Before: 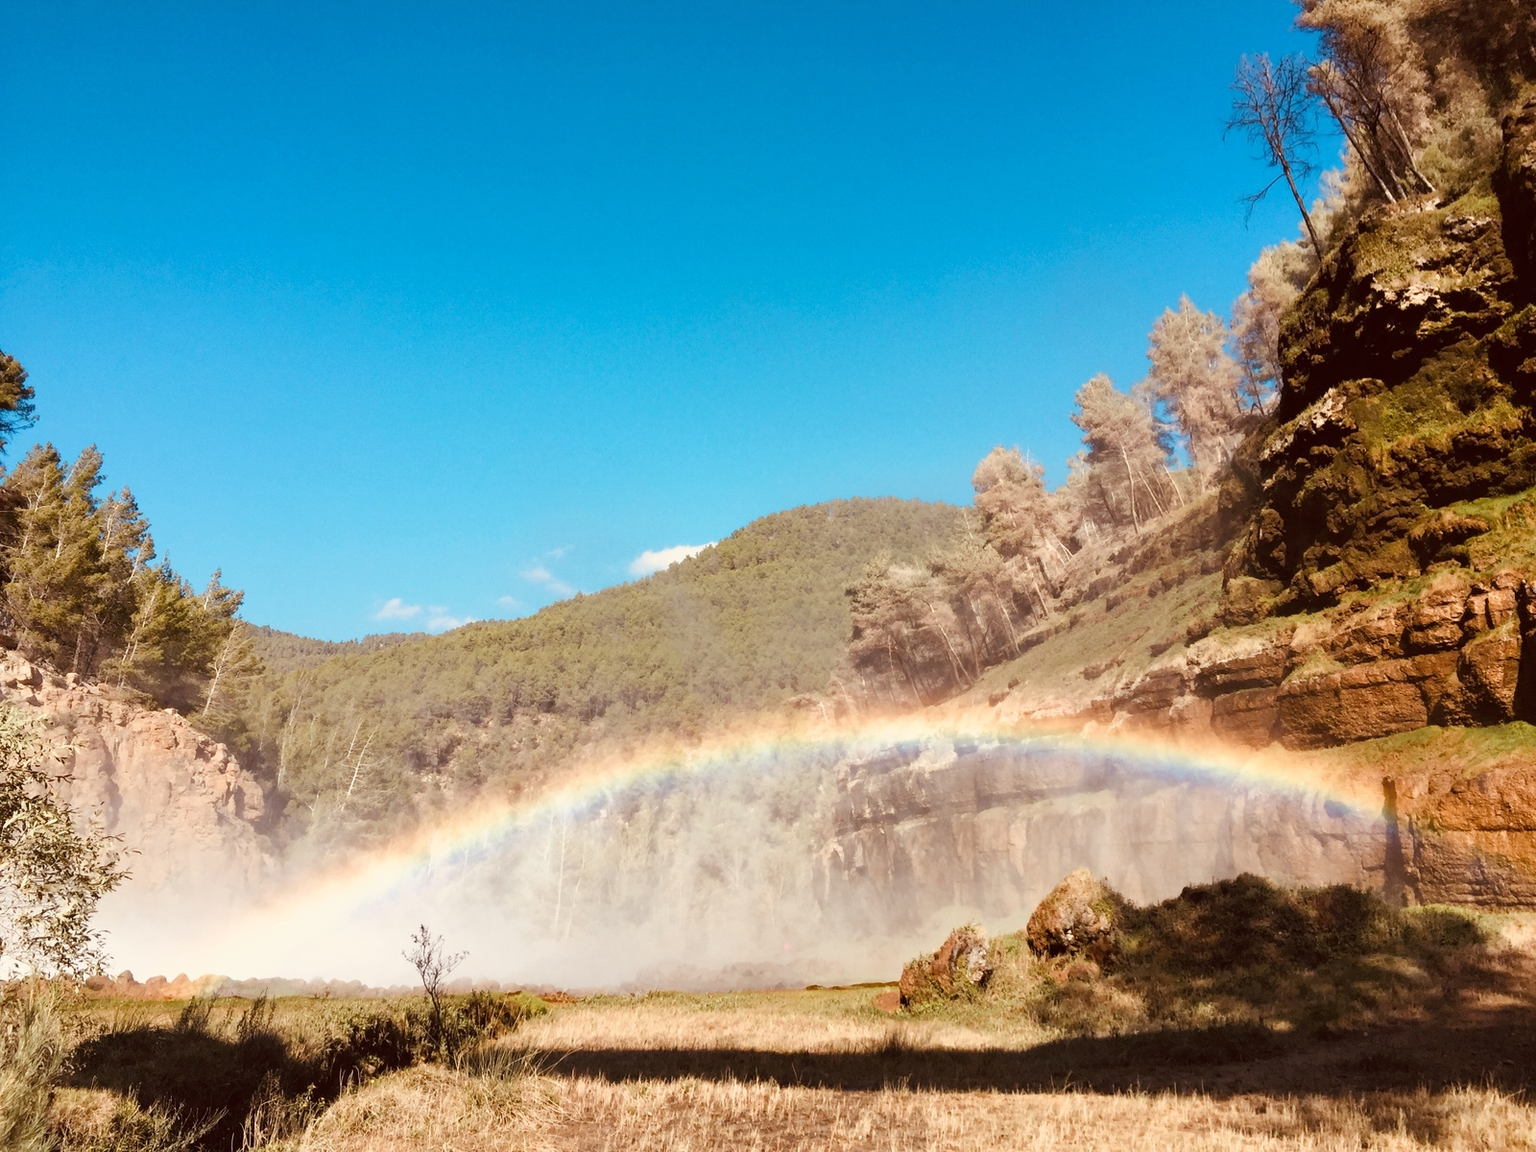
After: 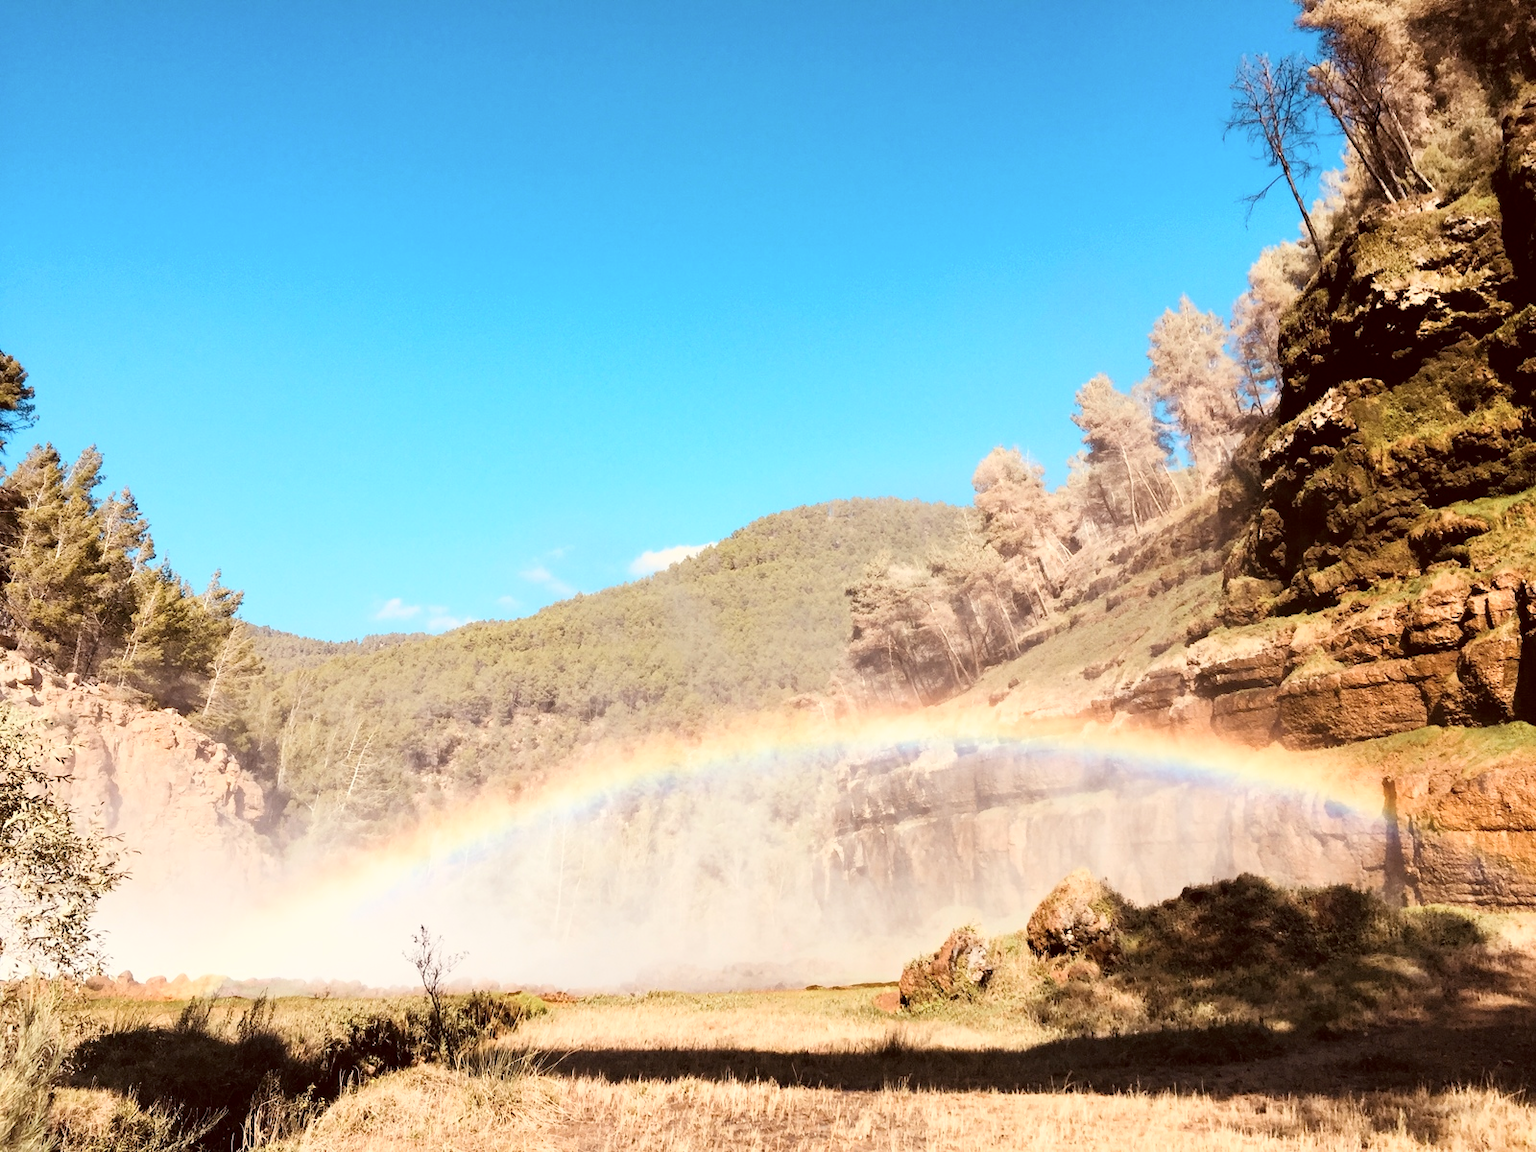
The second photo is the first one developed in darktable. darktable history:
tone curve: curves: ch0 [(0, 0) (0.004, 0.001) (0.133, 0.132) (0.325, 0.395) (0.455, 0.565) (0.832, 0.925) (1, 1)], color space Lab, independent channels, preserve colors none
